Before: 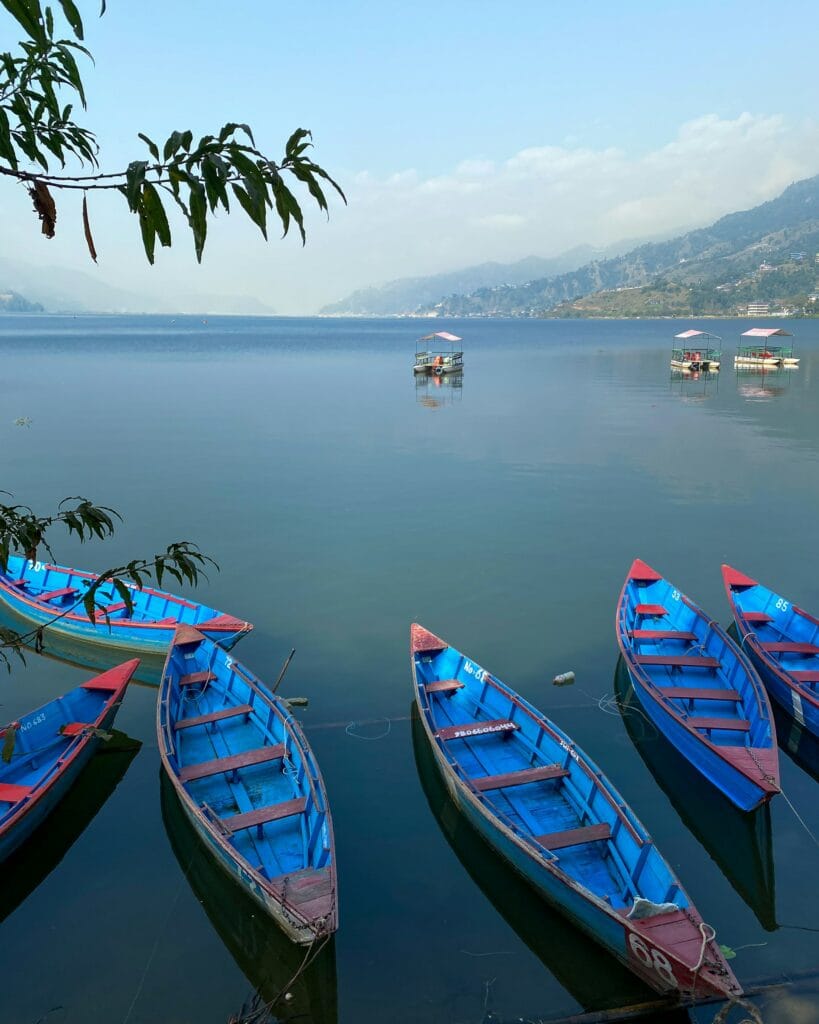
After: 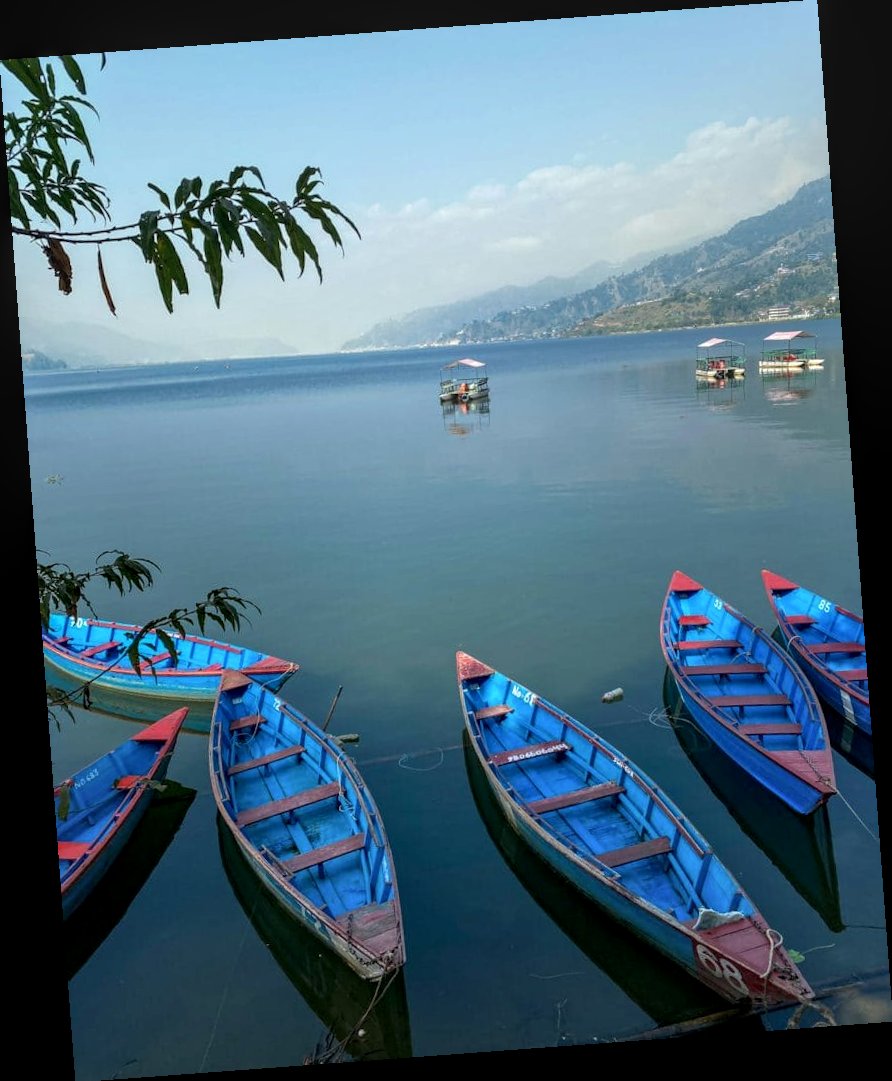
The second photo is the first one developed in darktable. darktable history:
local contrast: highlights 55%, shadows 52%, detail 130%, midtone range 0.452
rotate and perspective: rotation -4.25°, automatic cropping off
